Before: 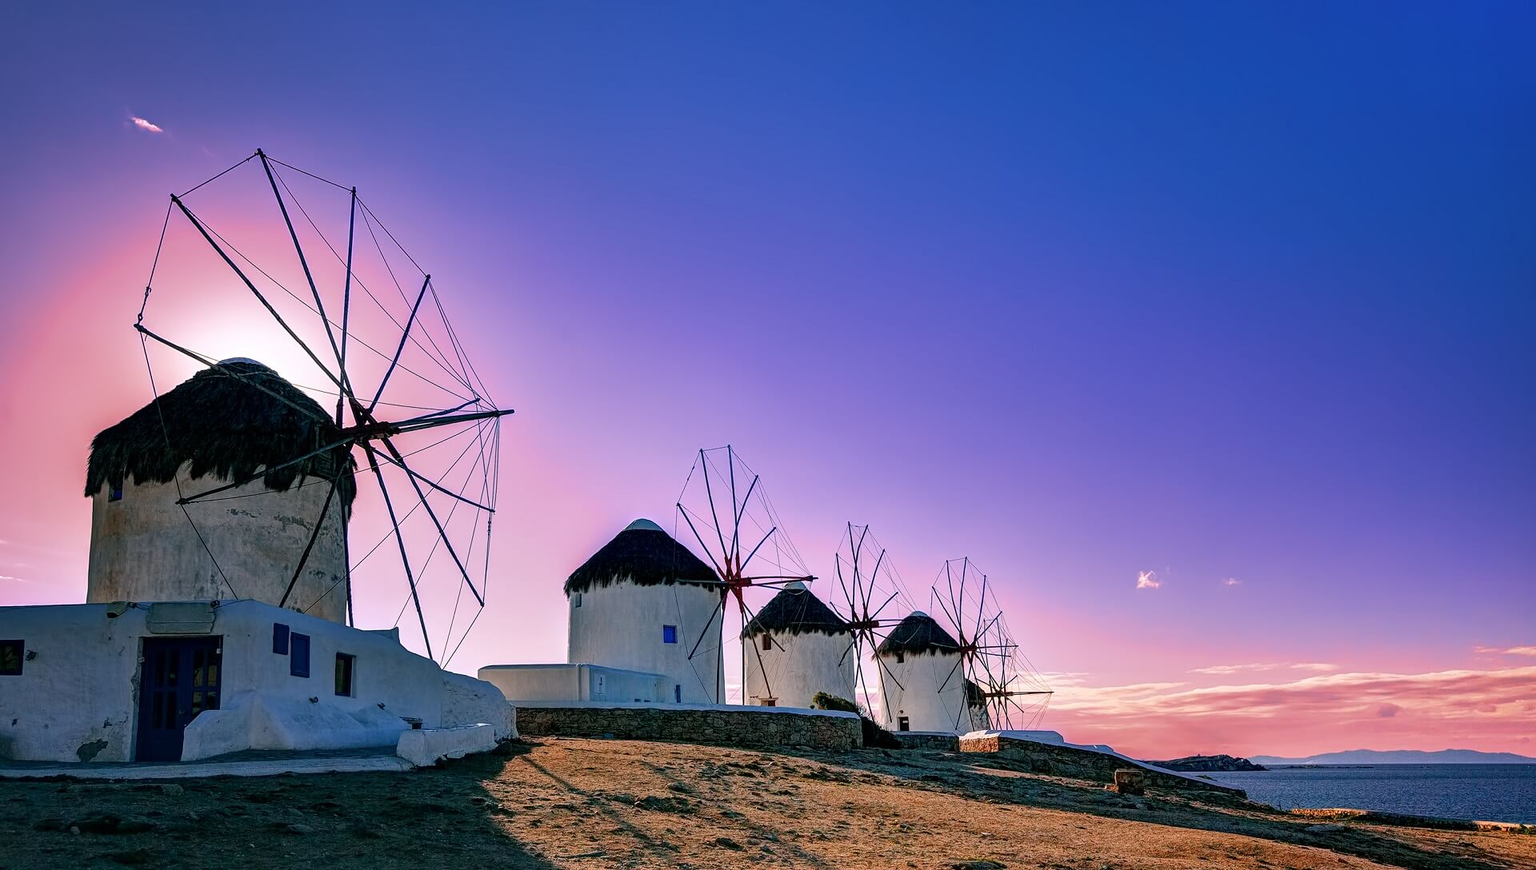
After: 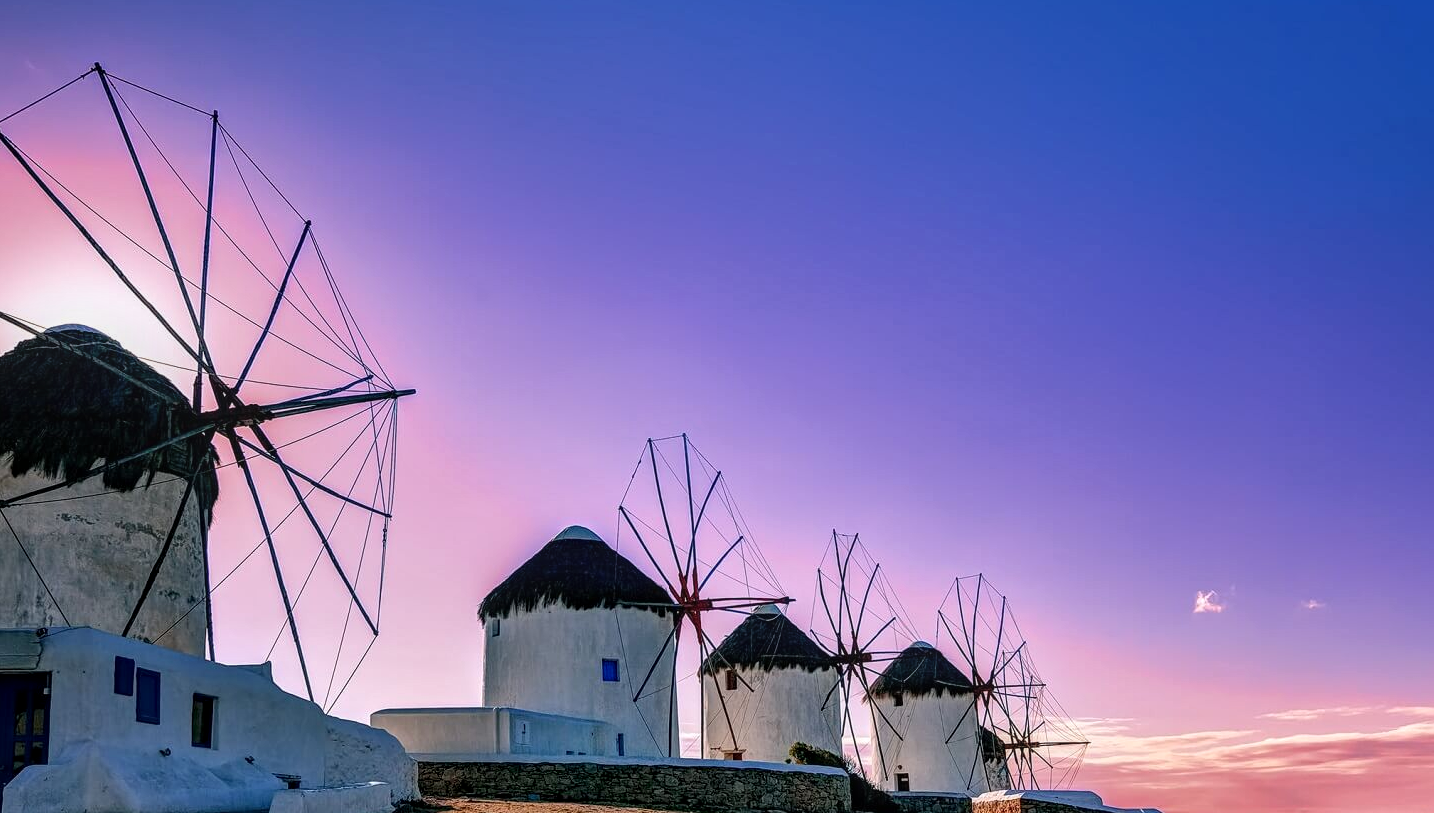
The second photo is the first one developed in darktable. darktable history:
local contrast: on, module defaults
crop and rotate: left 11.831%, top 11.346%, right 13.429%, bottom 13.899%
